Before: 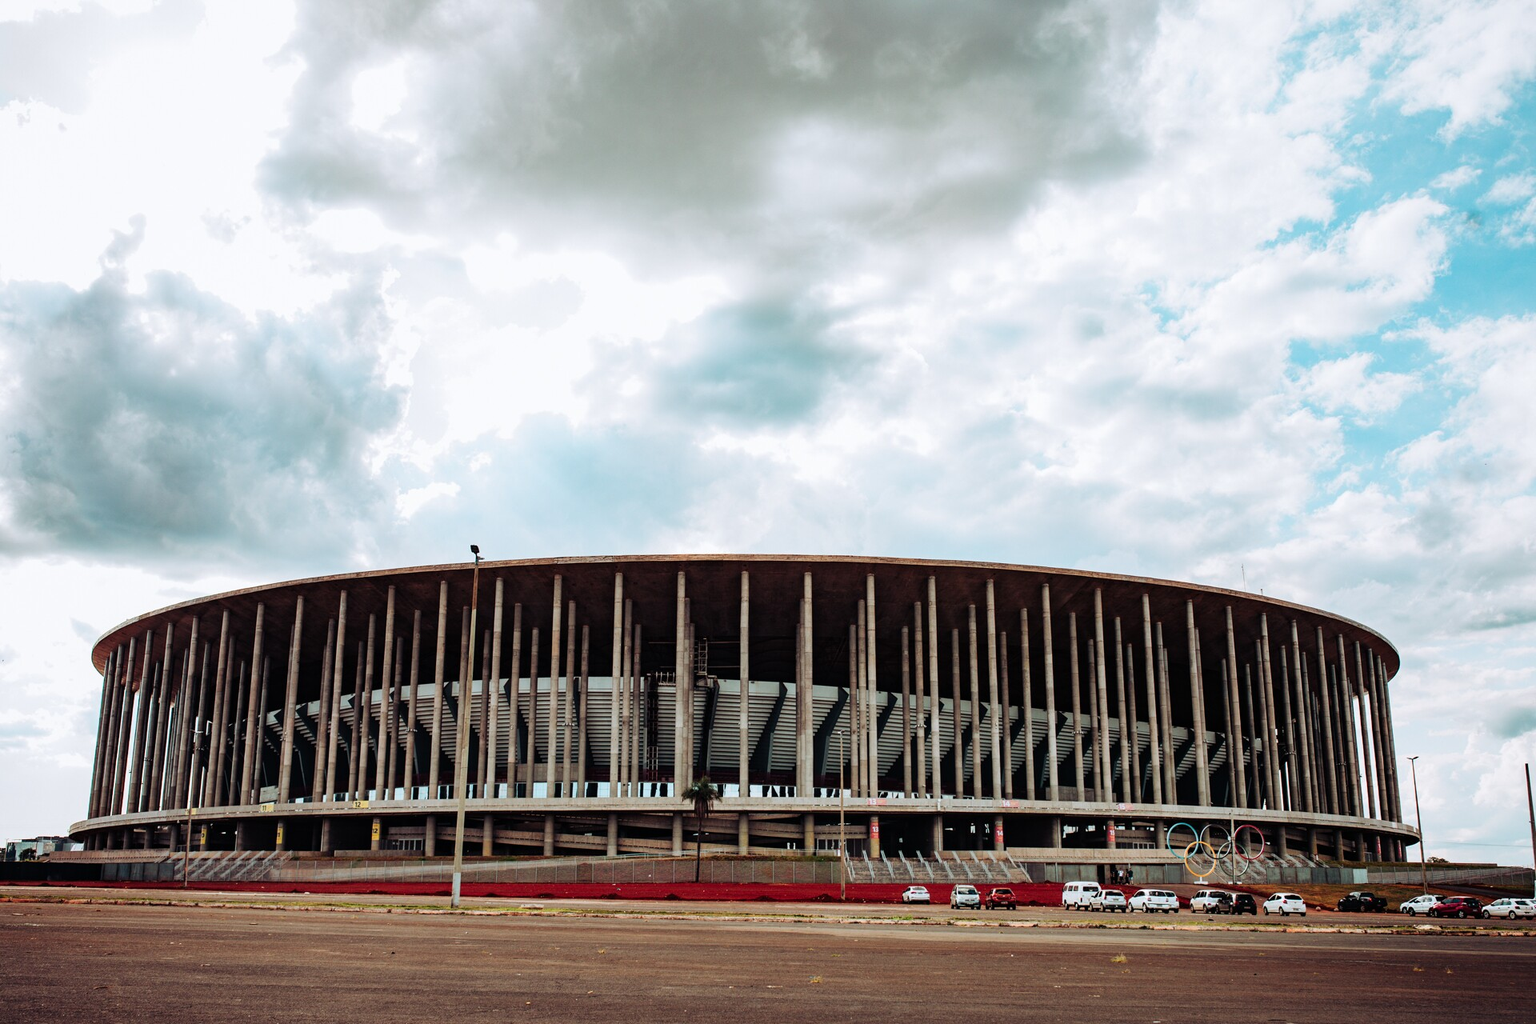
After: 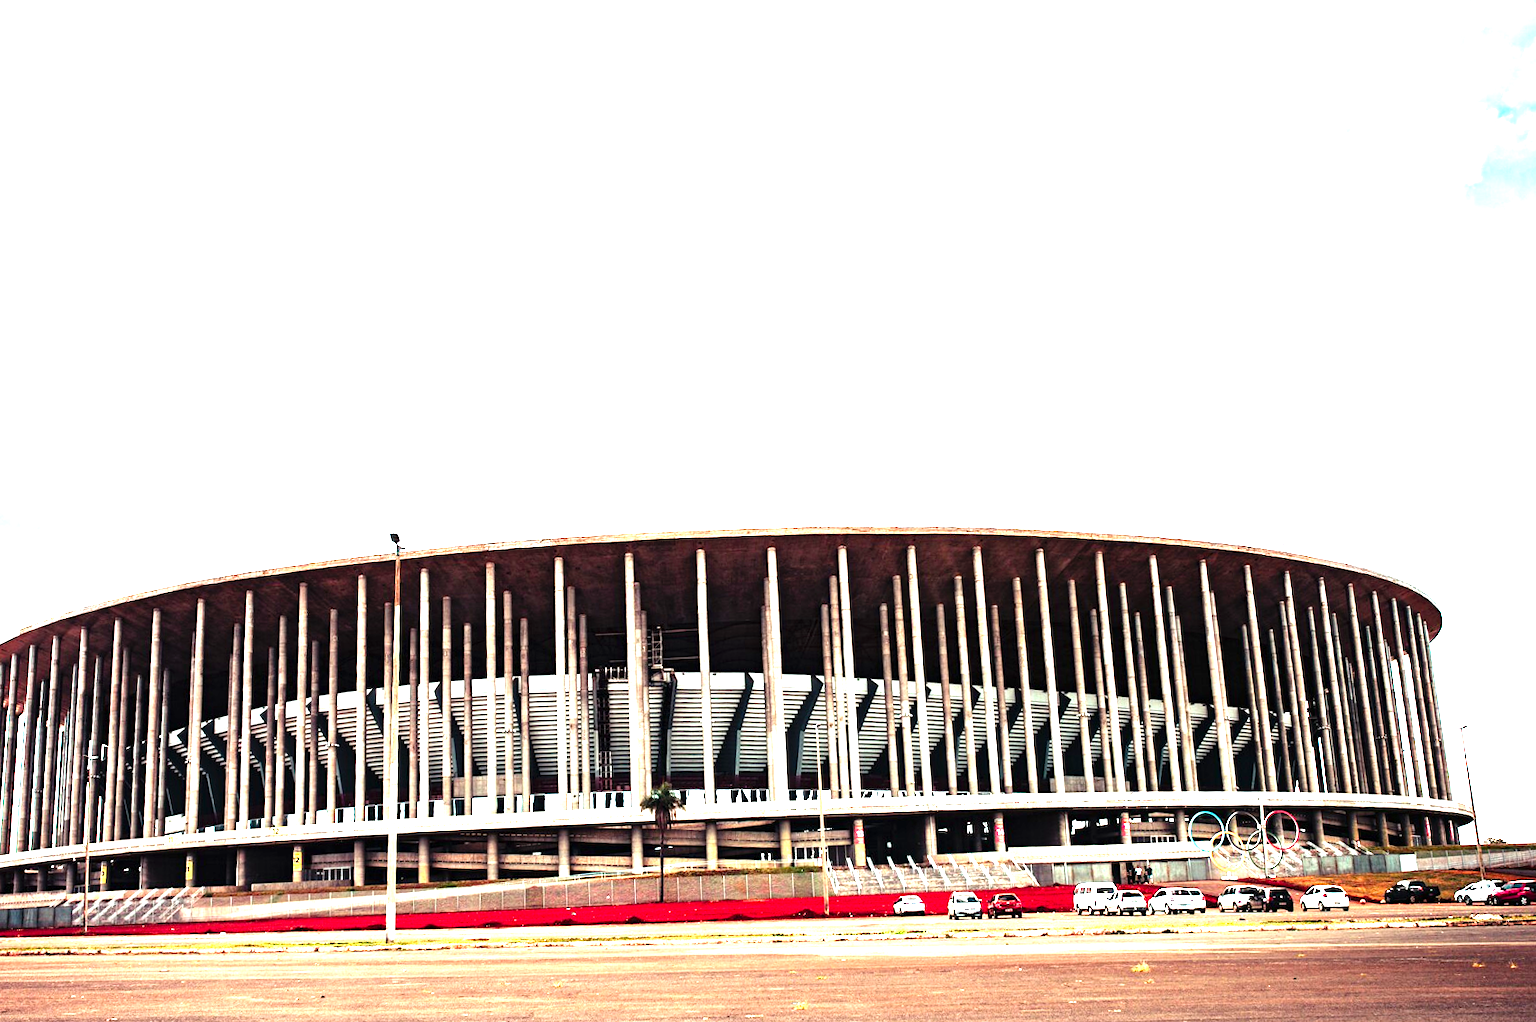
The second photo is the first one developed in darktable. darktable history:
crop and rotate: angle 2.49°, left 5.58%, top 5.675%
exposure: exposure 0.343 EV, compensate exposure bias true, compensate highlight preservation false
levels: levels [0, 0.281, 0.562]
